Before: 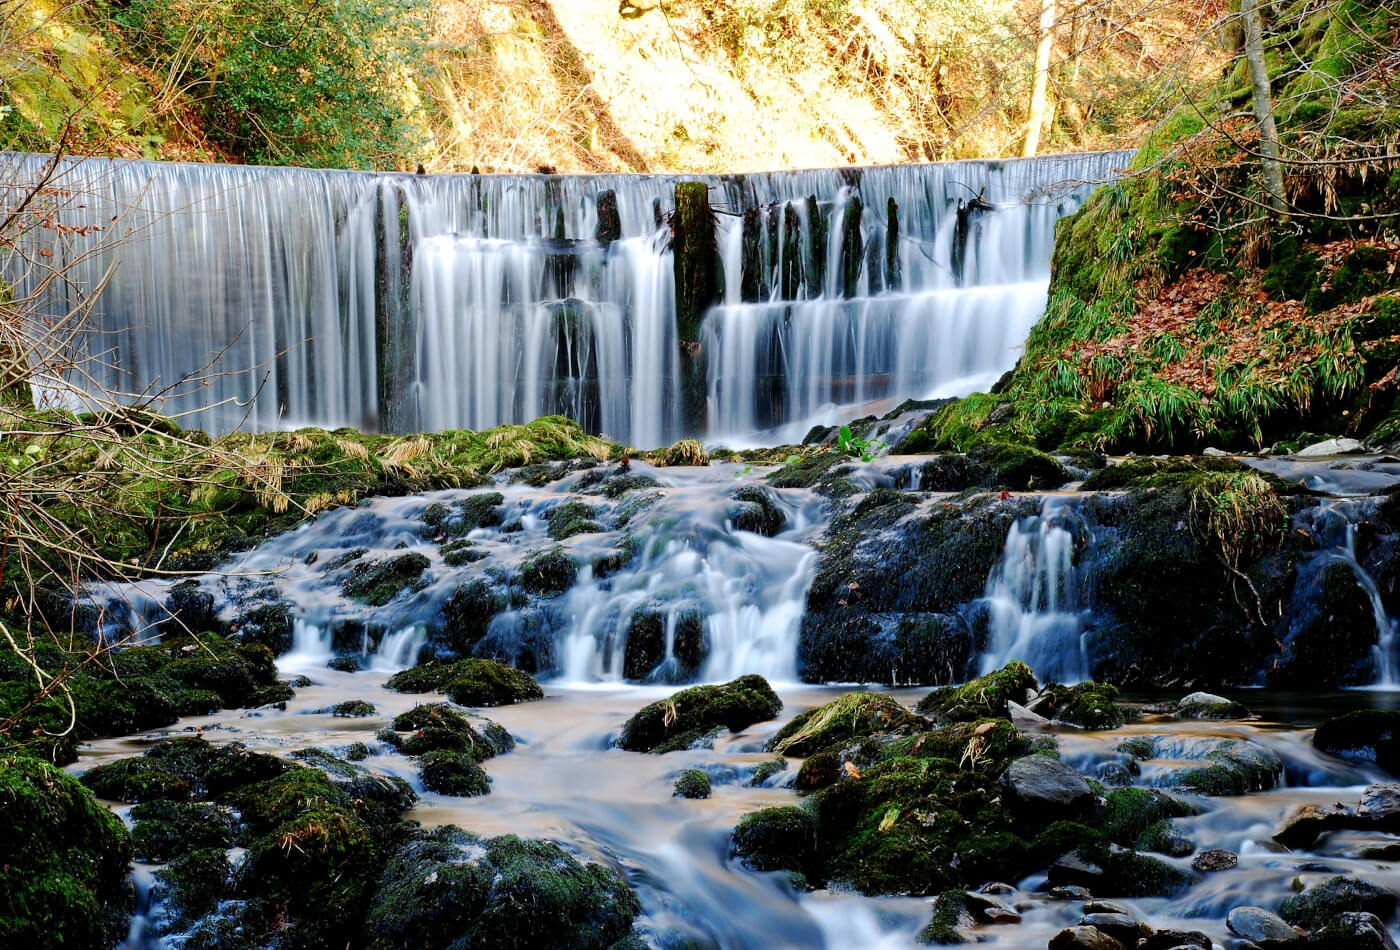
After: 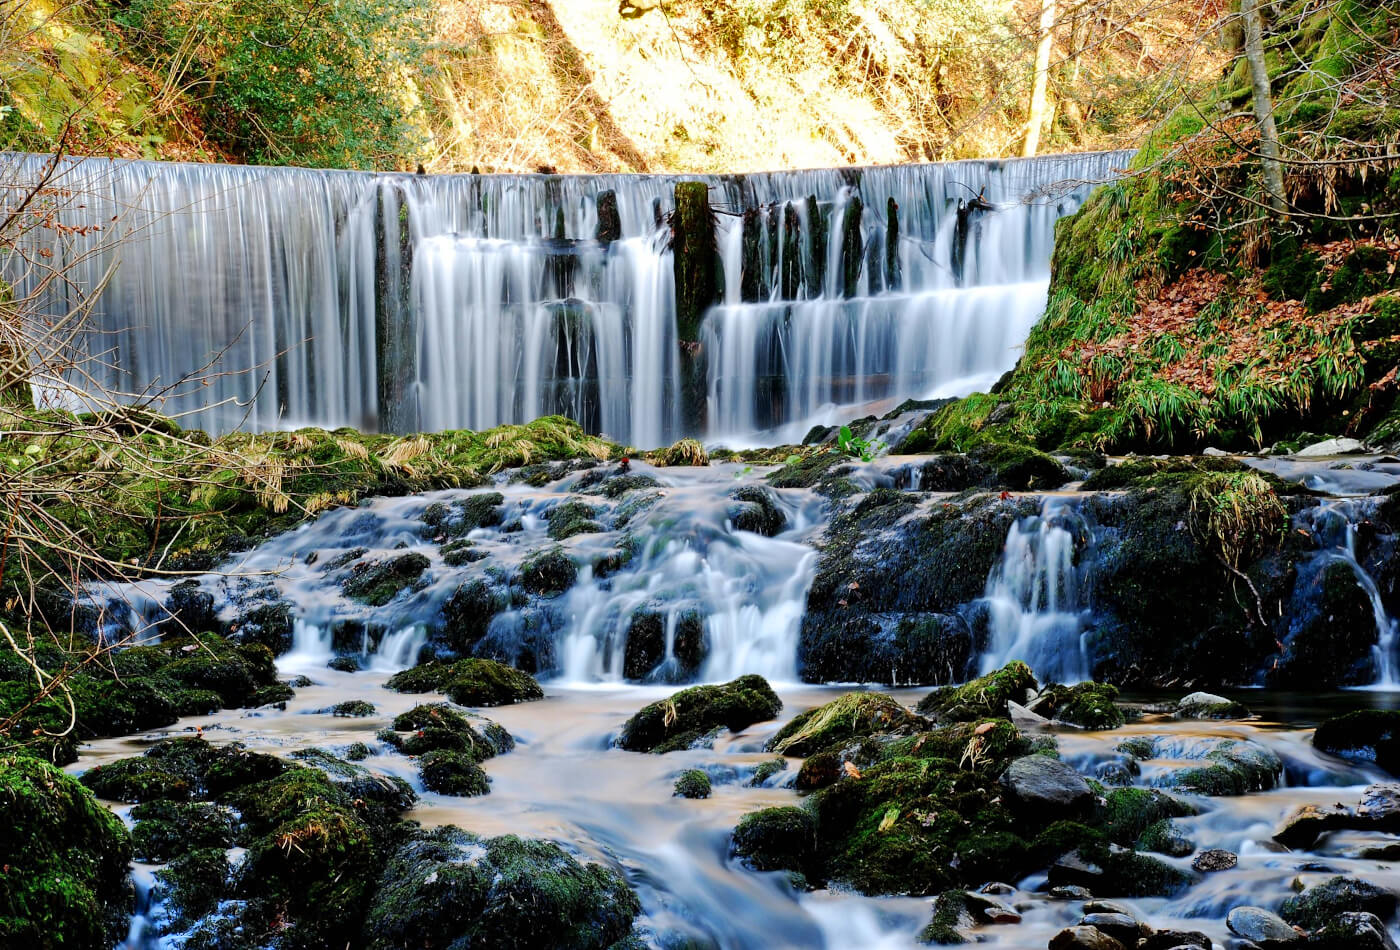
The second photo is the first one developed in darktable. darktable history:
shadows and highlights: radius 264.72, soften with gaussian
